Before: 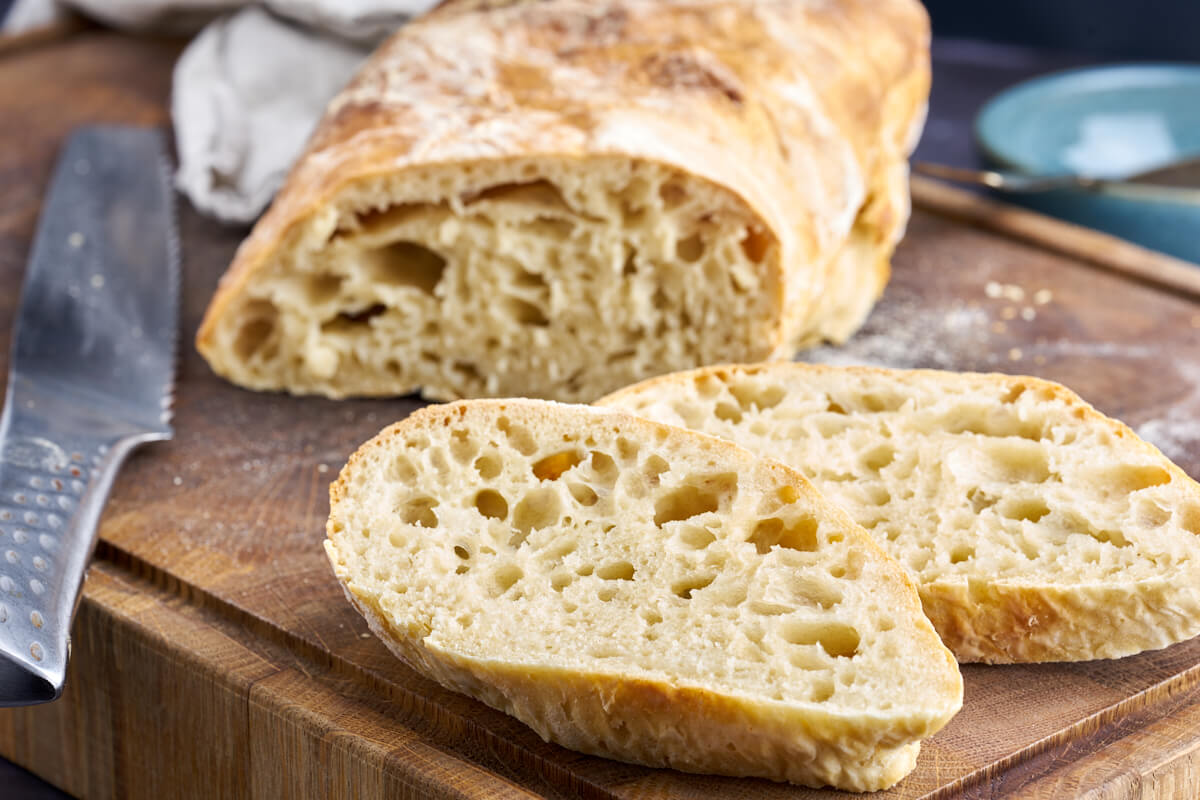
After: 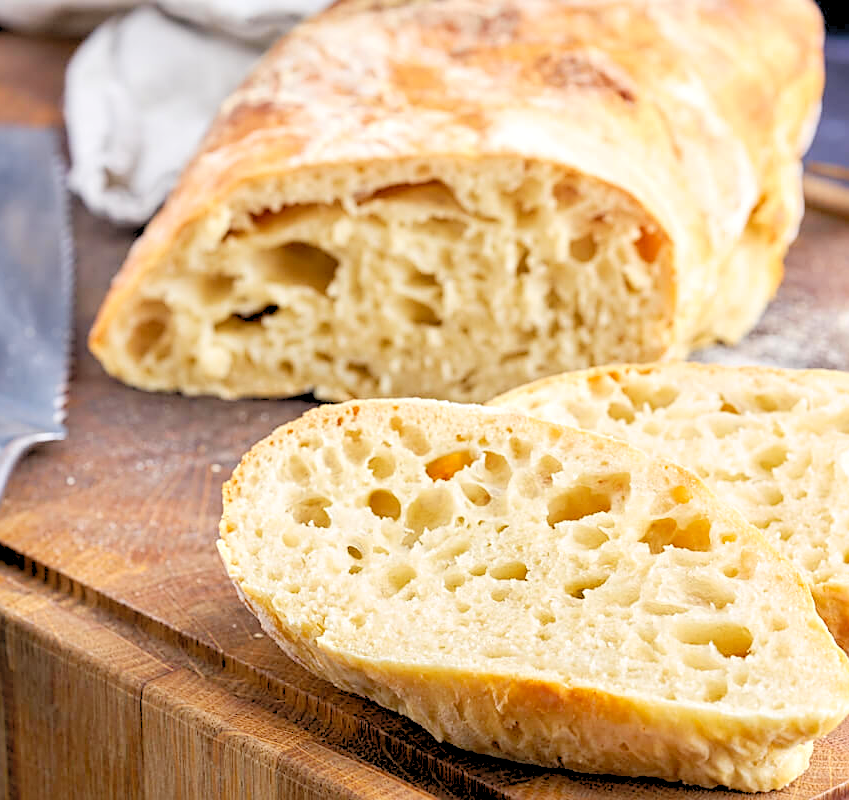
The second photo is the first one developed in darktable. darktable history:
crop and rotate: left 8.964%, right 20.251%
sharpen: on, module defaults
levels: levels [0.072, 0.414, 0.976]
